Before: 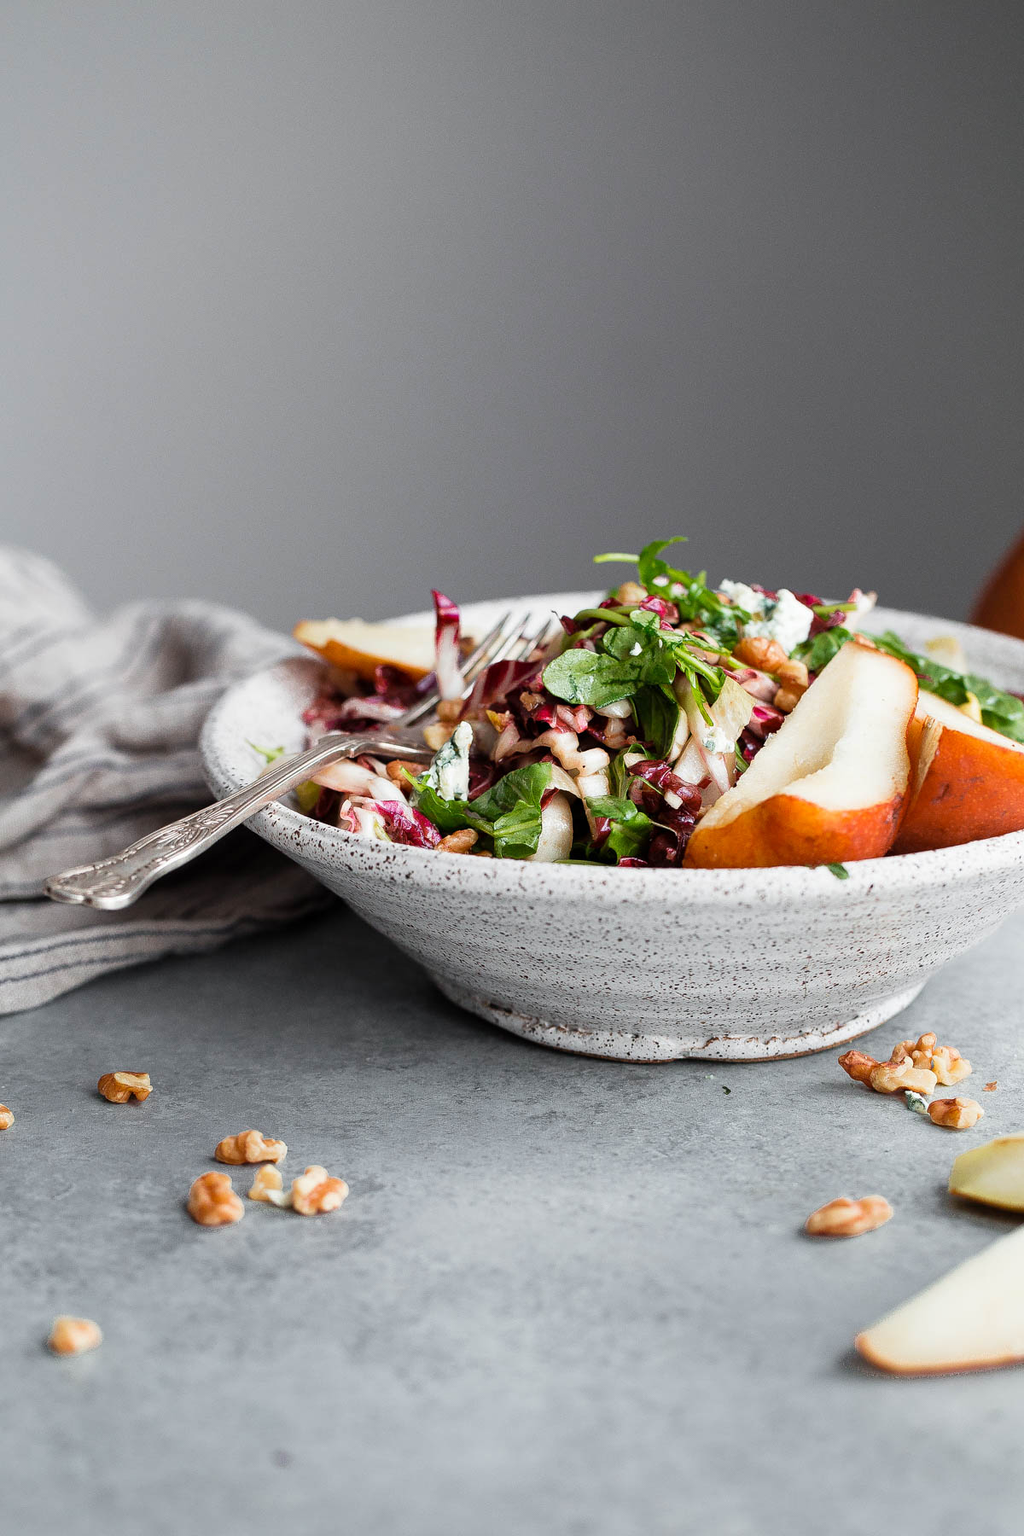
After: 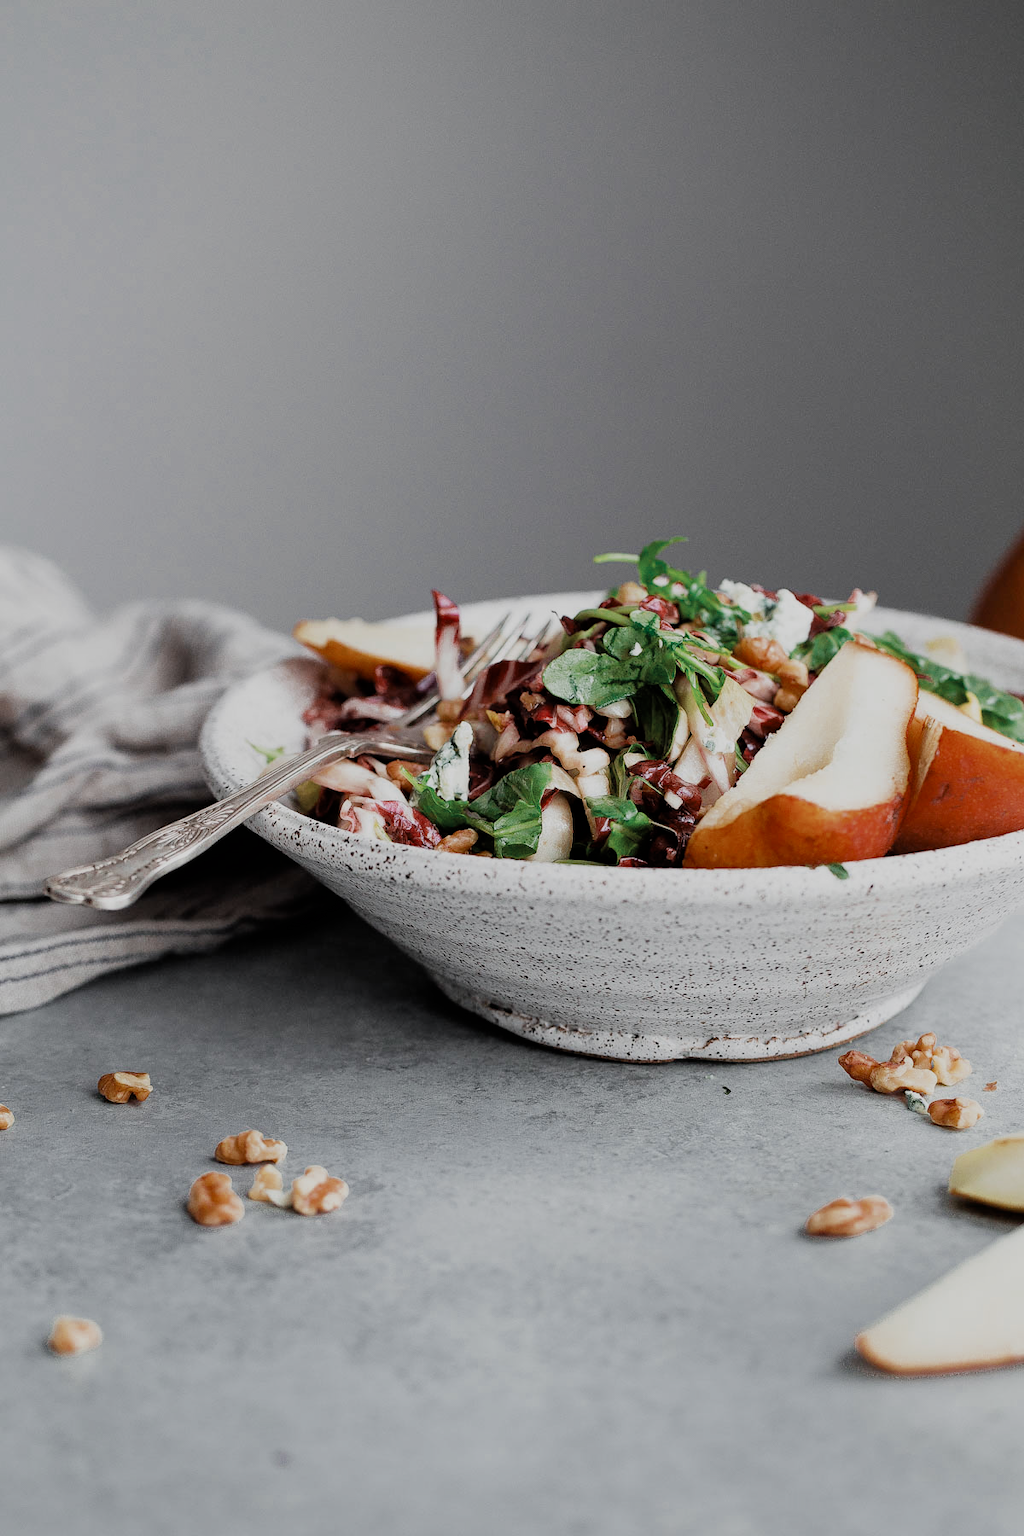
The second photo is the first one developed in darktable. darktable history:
color zones: curves: ch0 [(0, 0.5) (0.125, 0.4) (0.25, 0.5) (0.375, 0.4) (0.5, 0.4) (0.625, 0.35) (0.75, 0.35) (0.875, 0.5)]; ch1 [(0, 0.35) (0.125, 0.45) (0.25, 0.35) (0.375, 0.35) (0.5, 0.35) (0.625, 0.35) (0.75, 0.45) (0.875, 0.35)]; ch2 [(0, 0.6) (0.125, 0.5) (0.25, 0.5) (0.375, 0.6) (0.5, 0.6) (0.625, 0.5) (0.75, 0.5) (0.875, 0.5)]
filmic rgb: black relative exposure -7.65 EV, white relative exposure 4.56 EV, hardness 3.61
